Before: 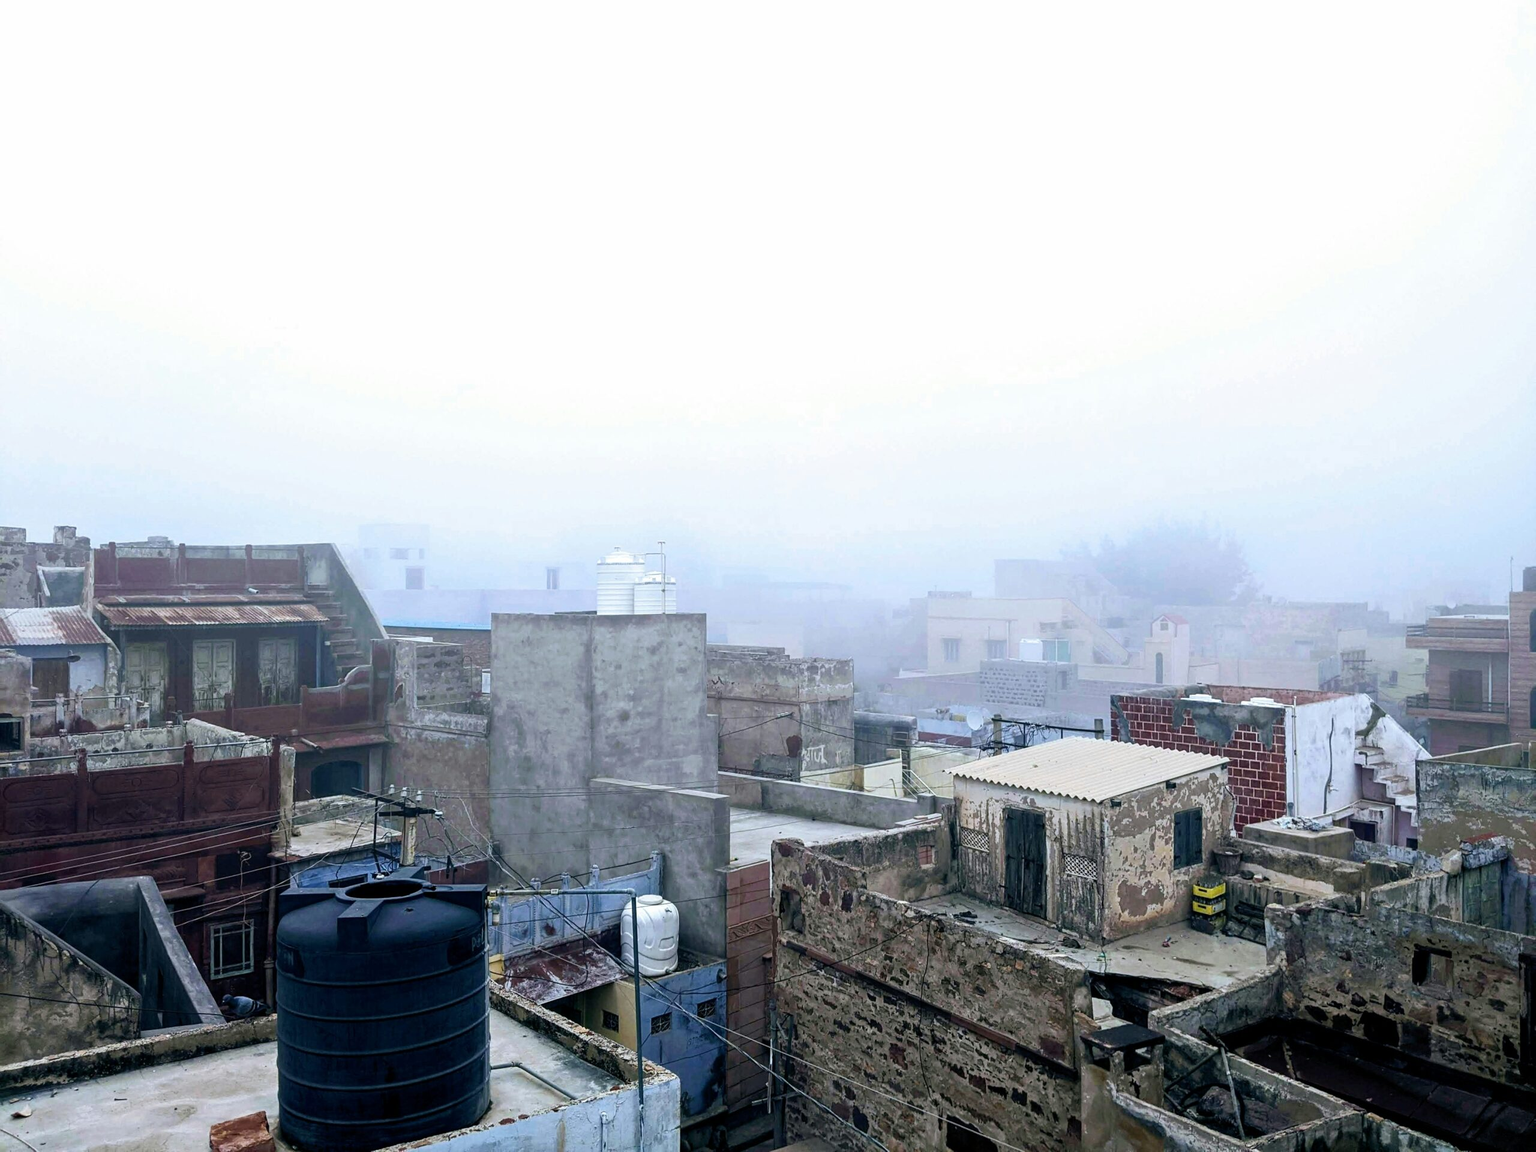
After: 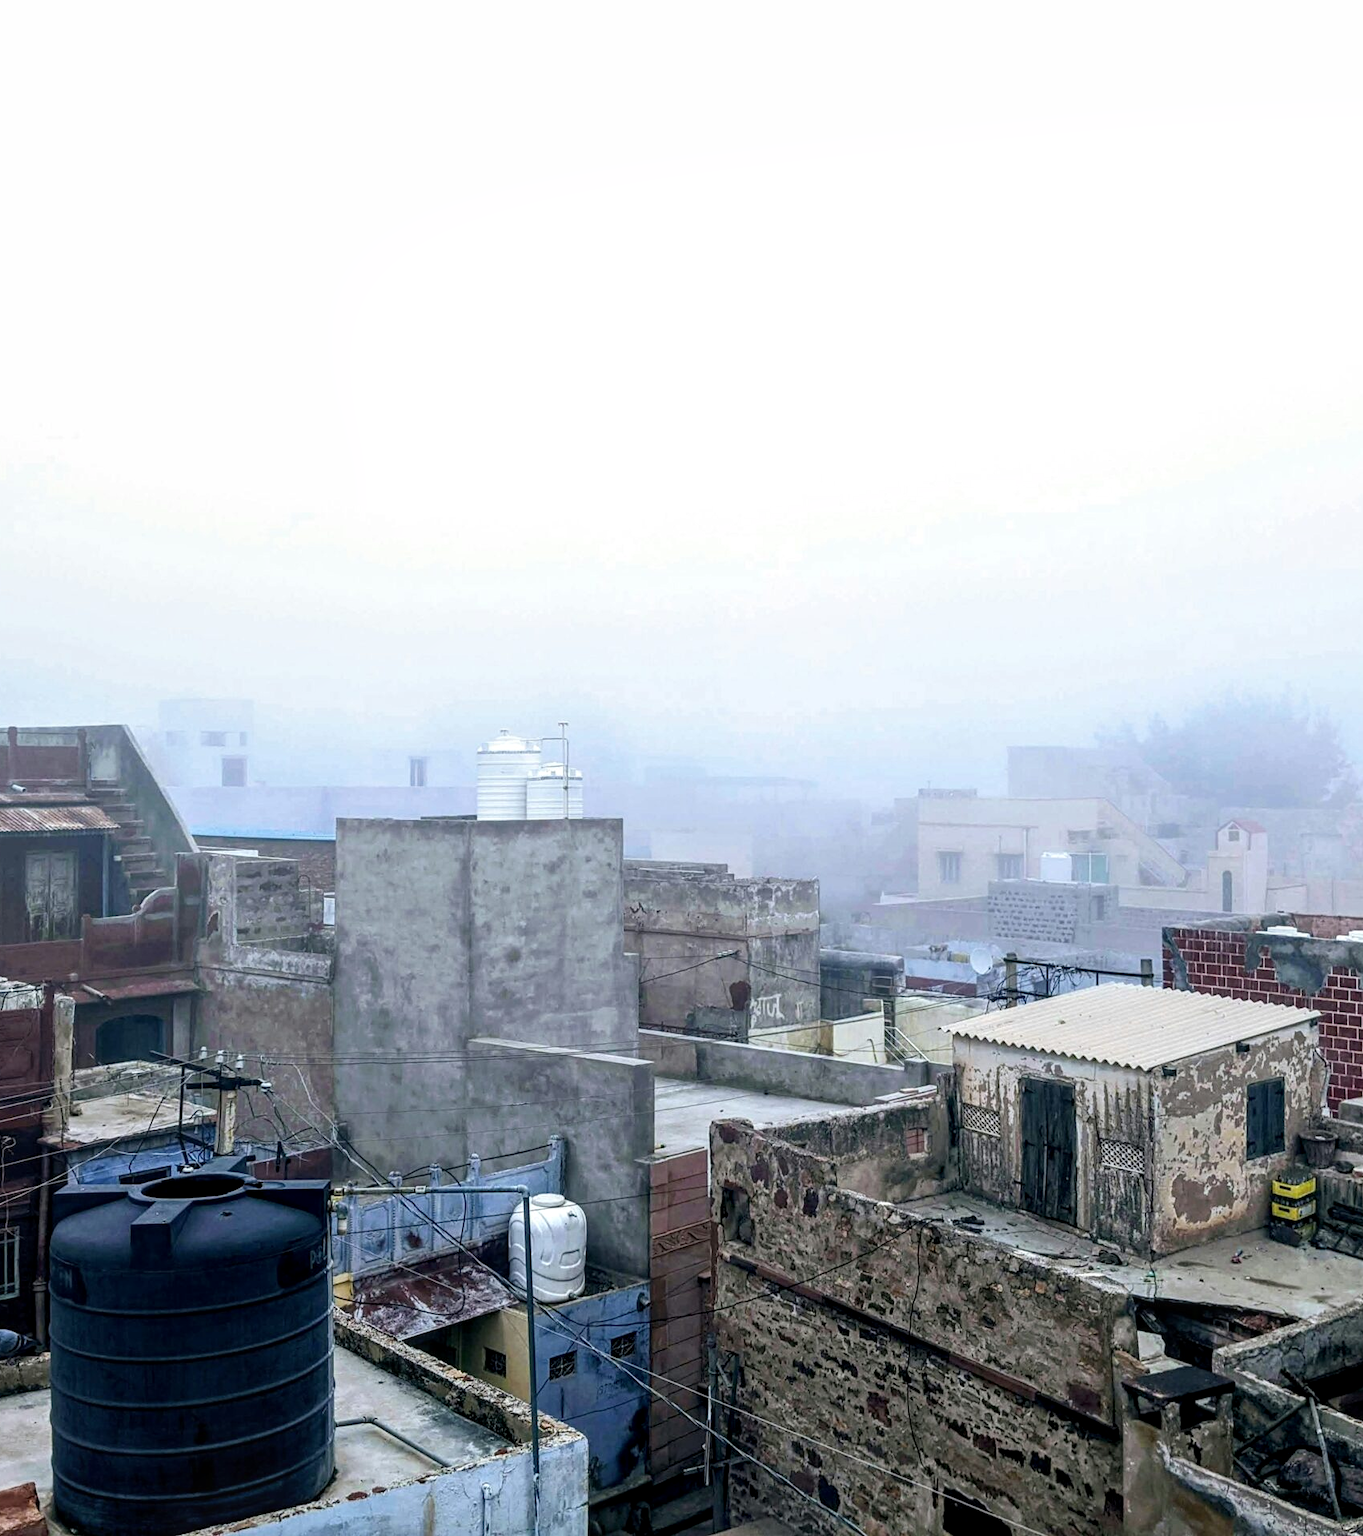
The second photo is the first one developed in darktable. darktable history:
local contrast: on, module defaults
crop and rotate: left 15.624%, right 17.798%
